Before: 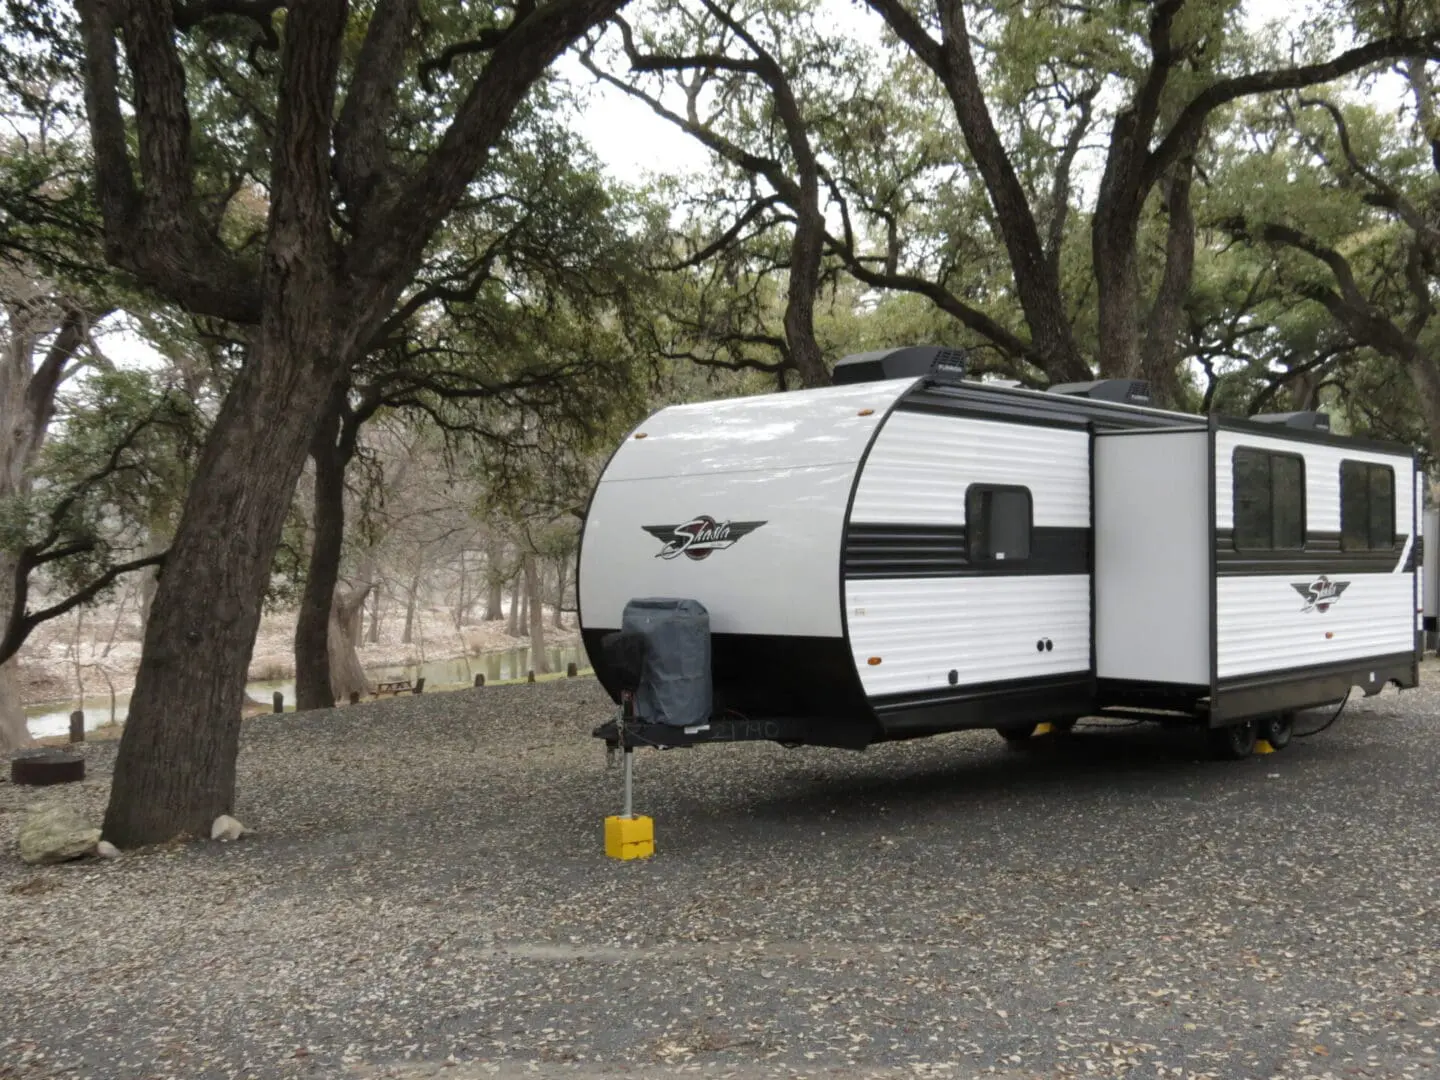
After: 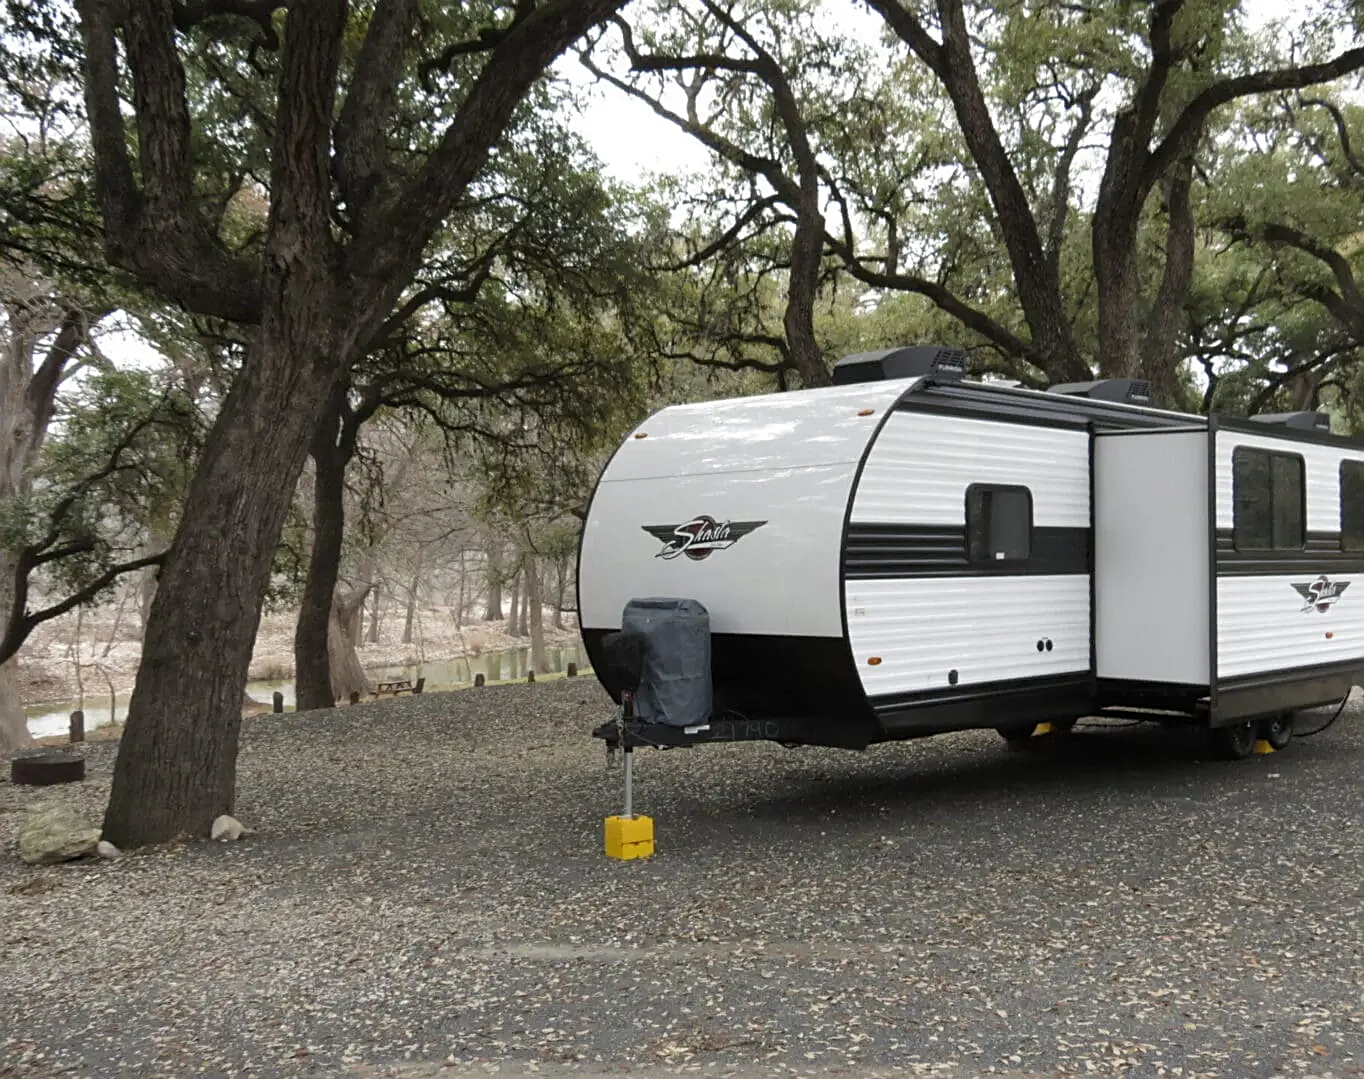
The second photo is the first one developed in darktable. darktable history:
crop and rotate: left 0%, right 5.252%
sharpen: on, module defaults
